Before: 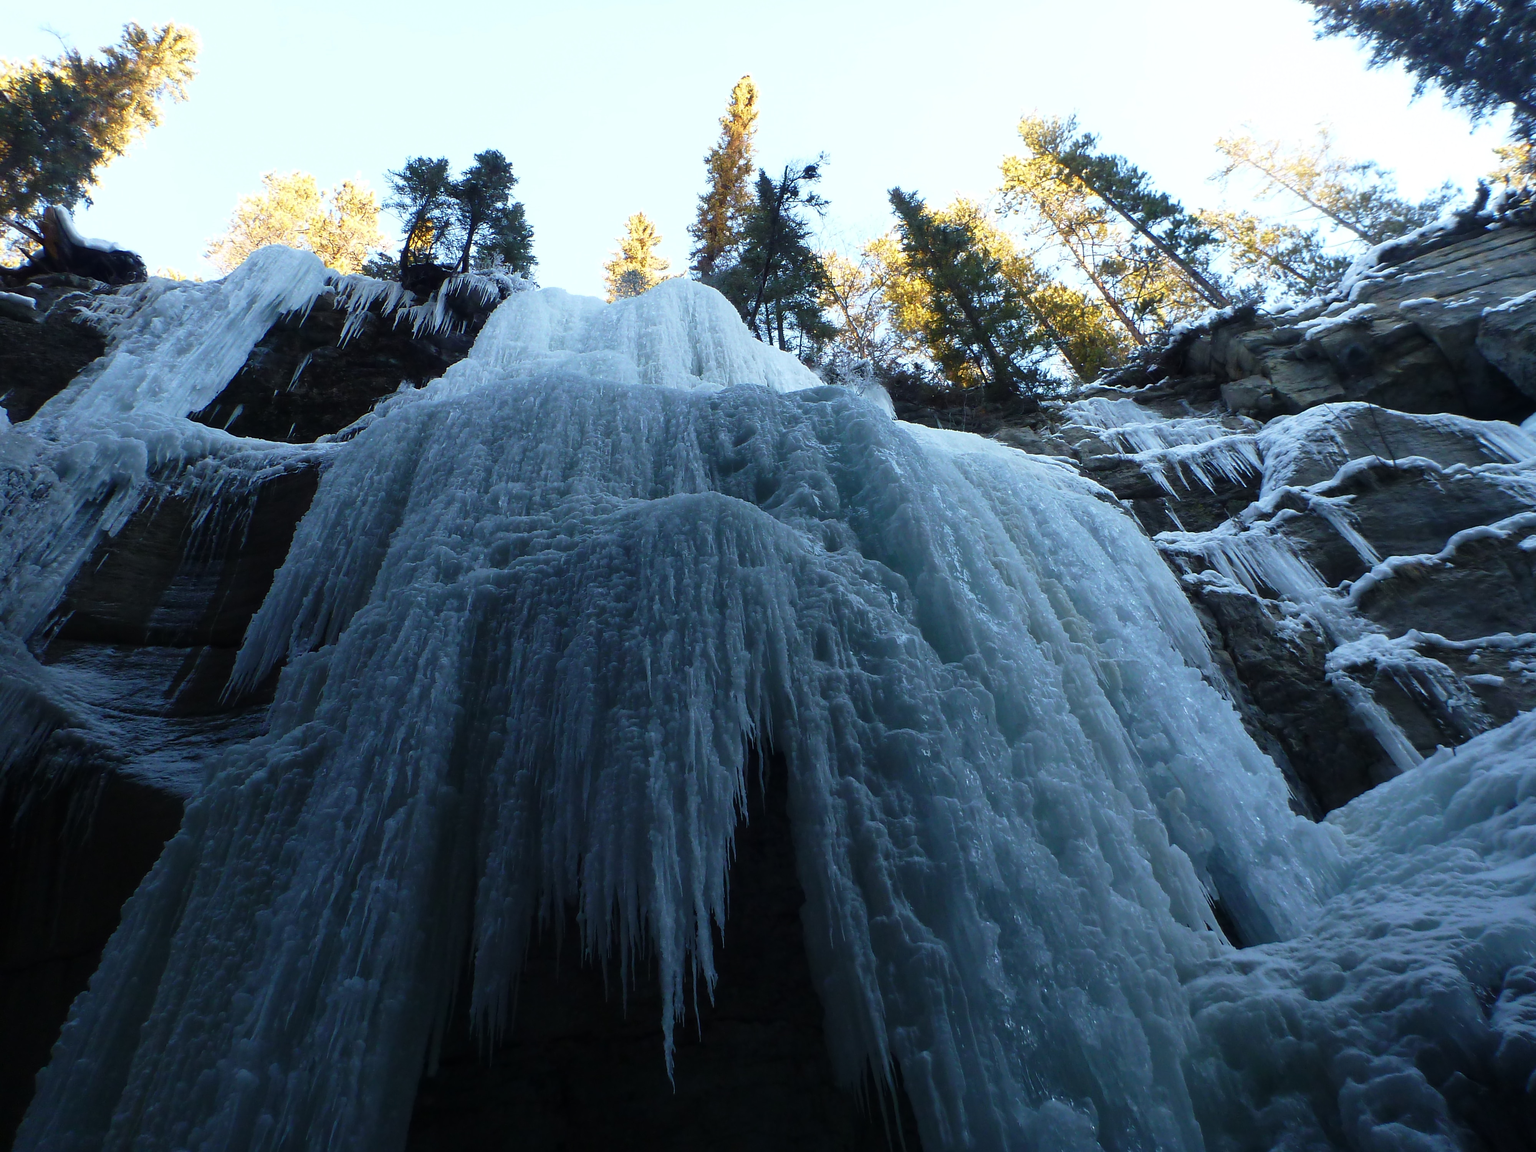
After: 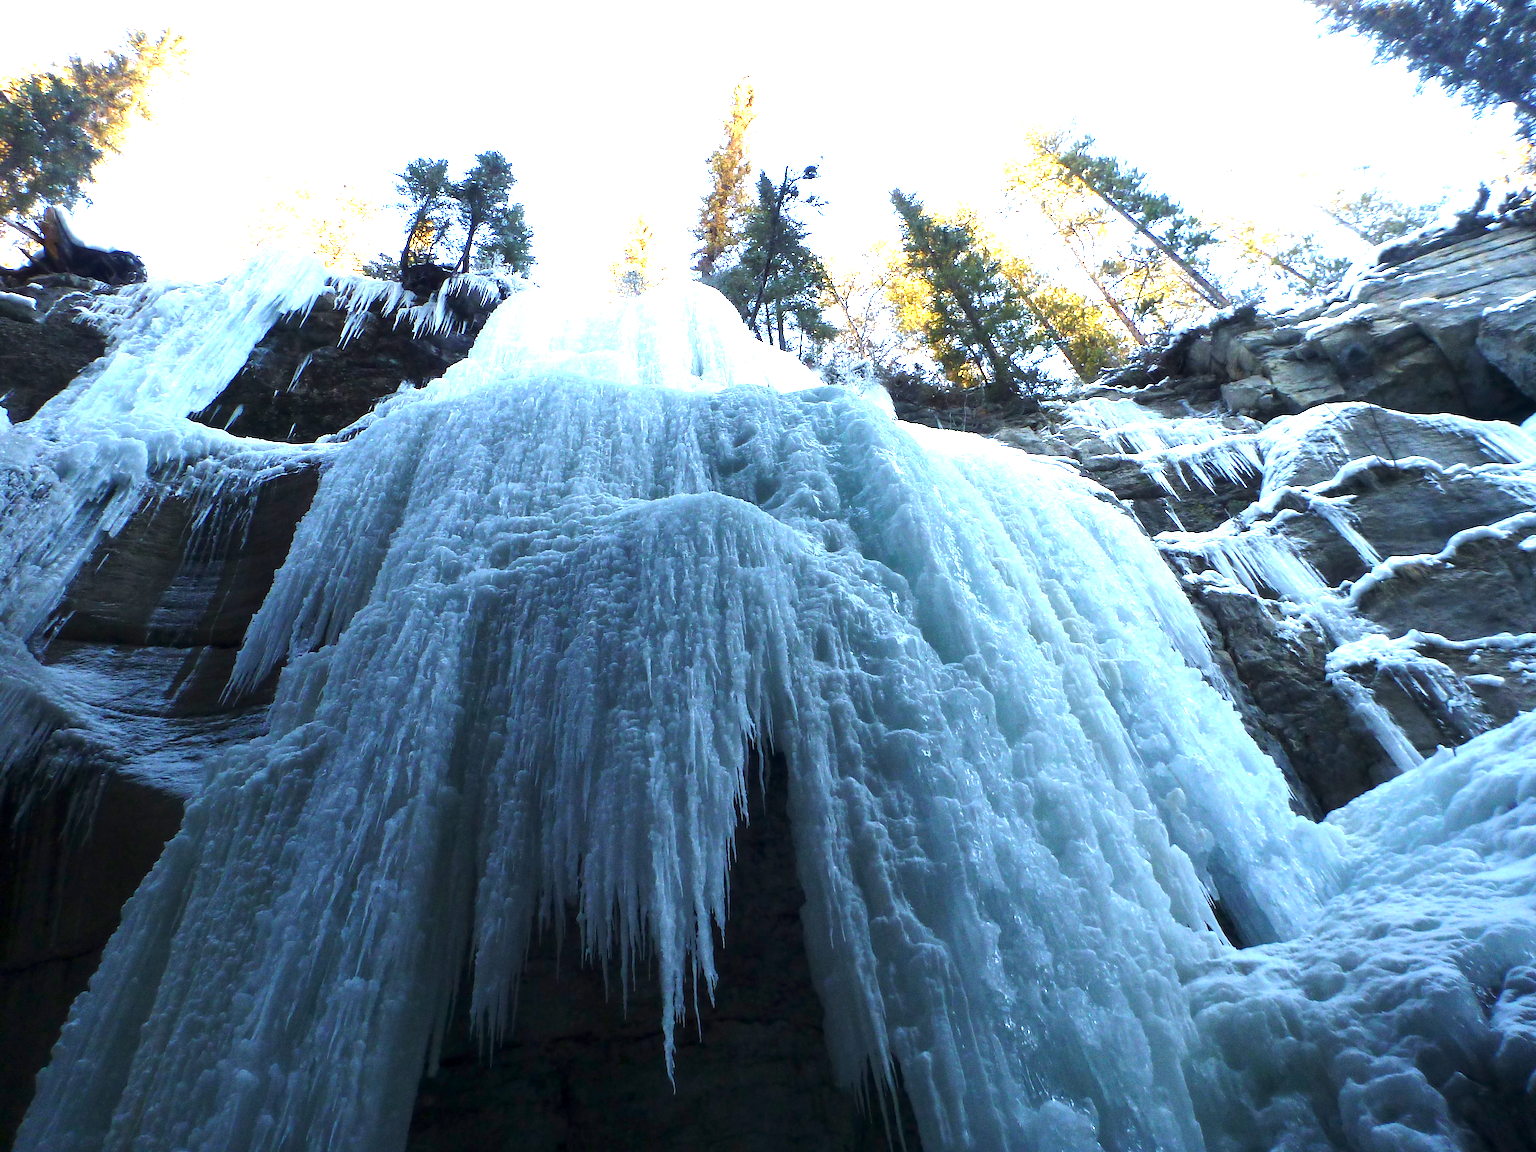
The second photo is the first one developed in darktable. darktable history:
exposure: black level correction 0.001, exposure 1.719 EV, compensate exposure bias true, compensate highlight preservation false
grain: coarseness 0.09 ISO
tone equalizer: on, module defaults
